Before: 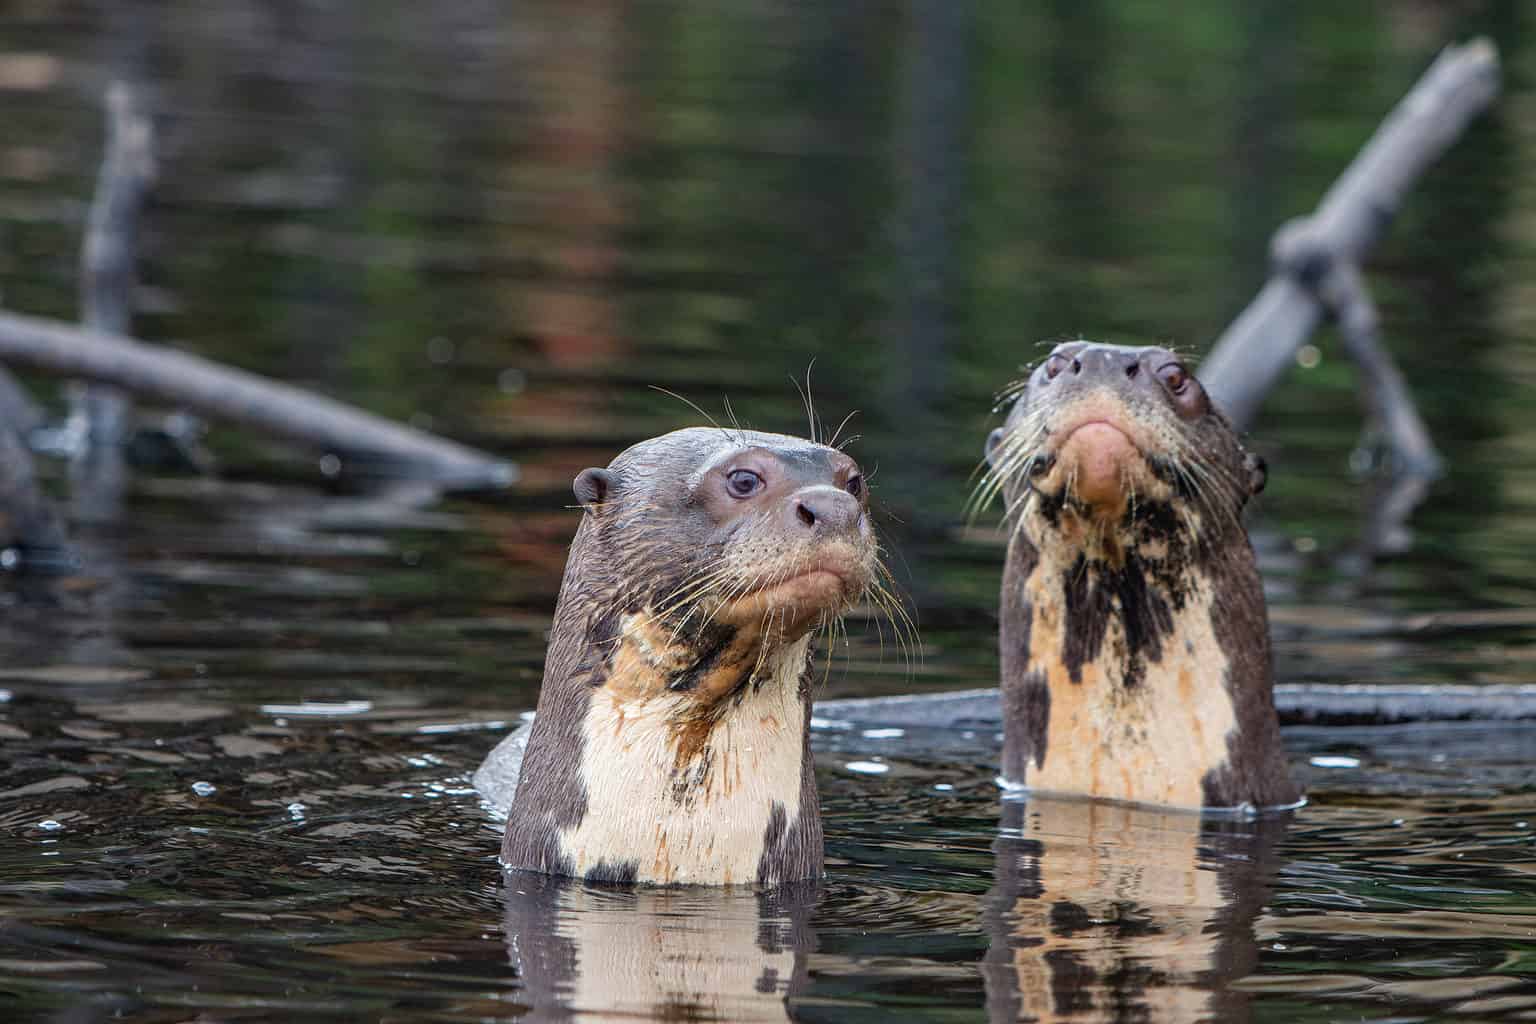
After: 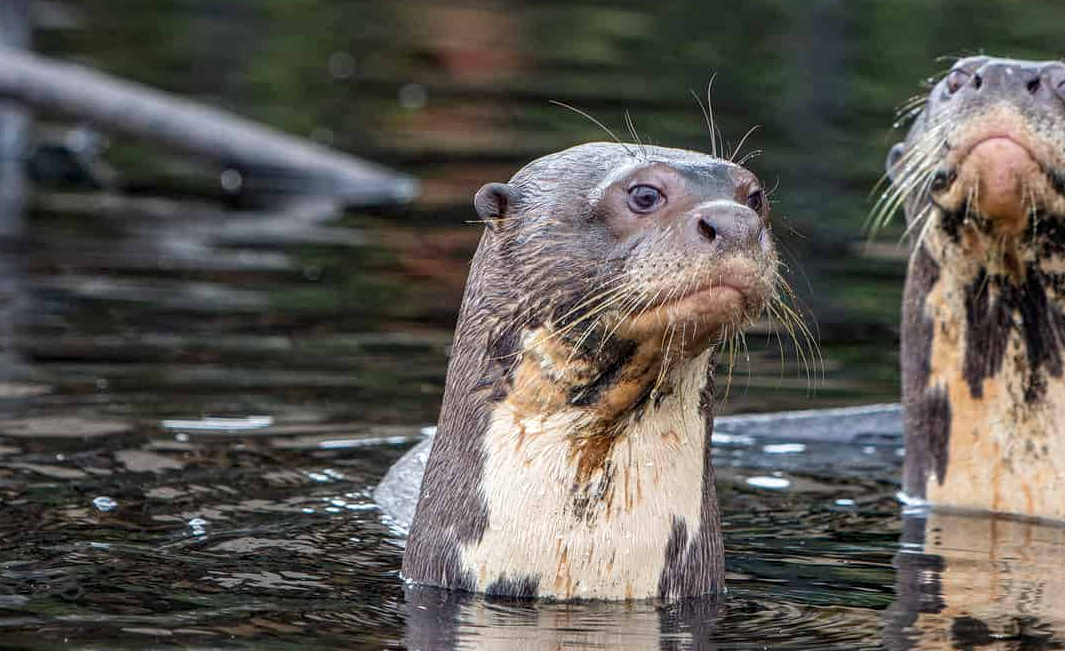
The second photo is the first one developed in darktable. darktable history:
local contrast: on, module defaults
crop: left 6.486%, top 27.842%, right 24.143%, bottom 8.499%
